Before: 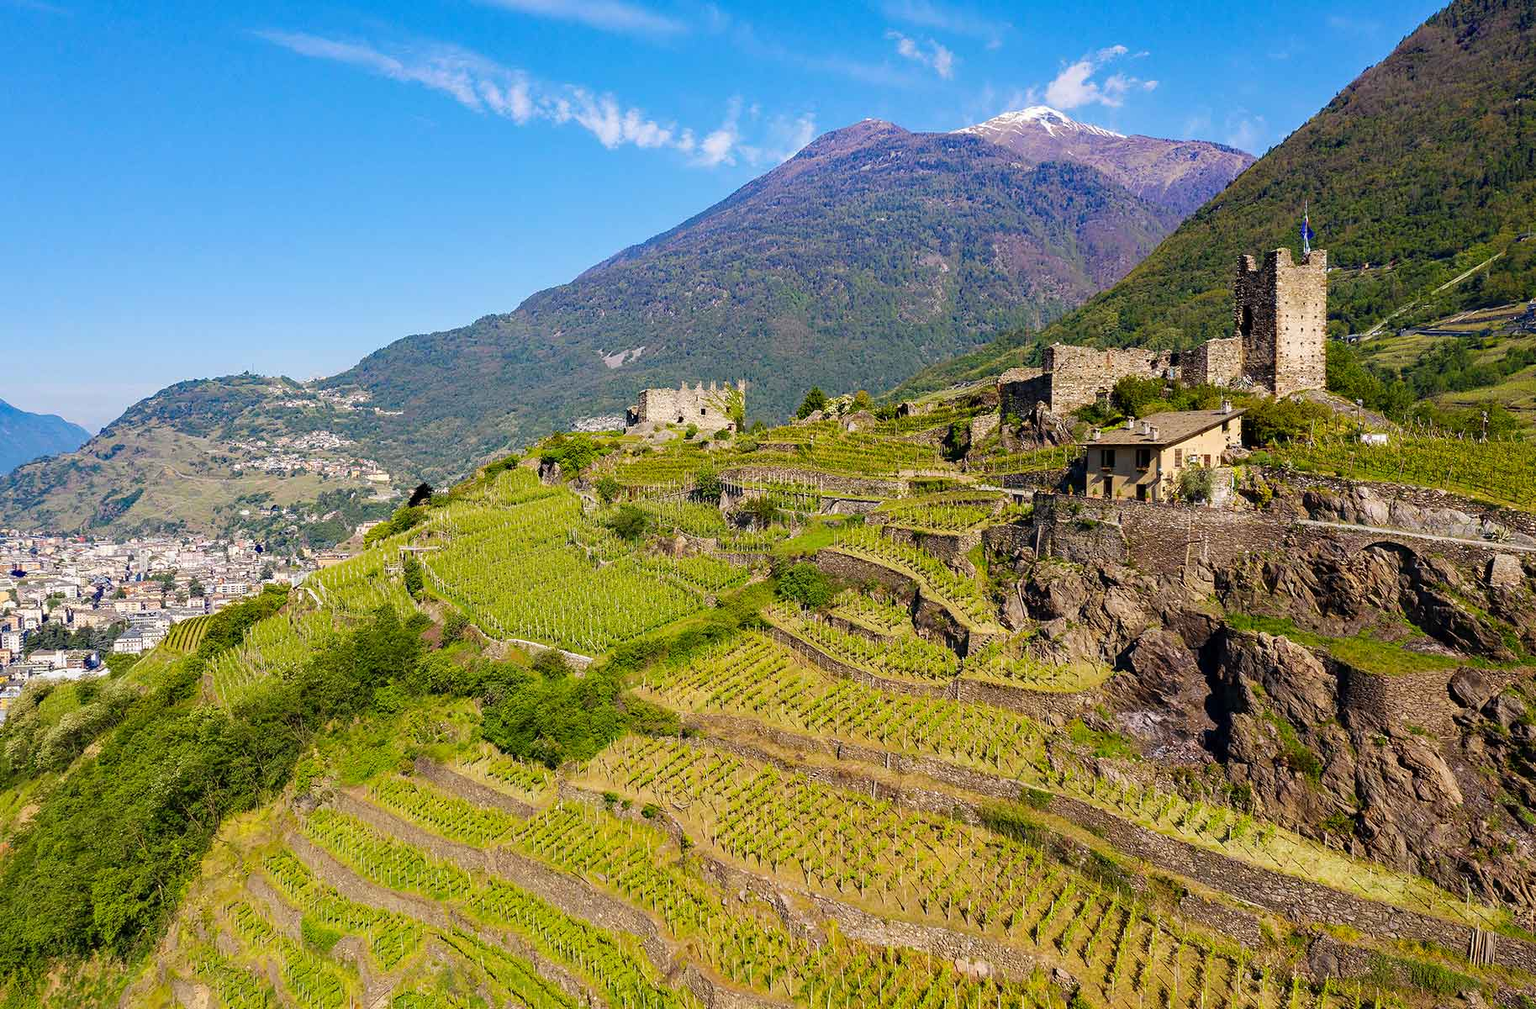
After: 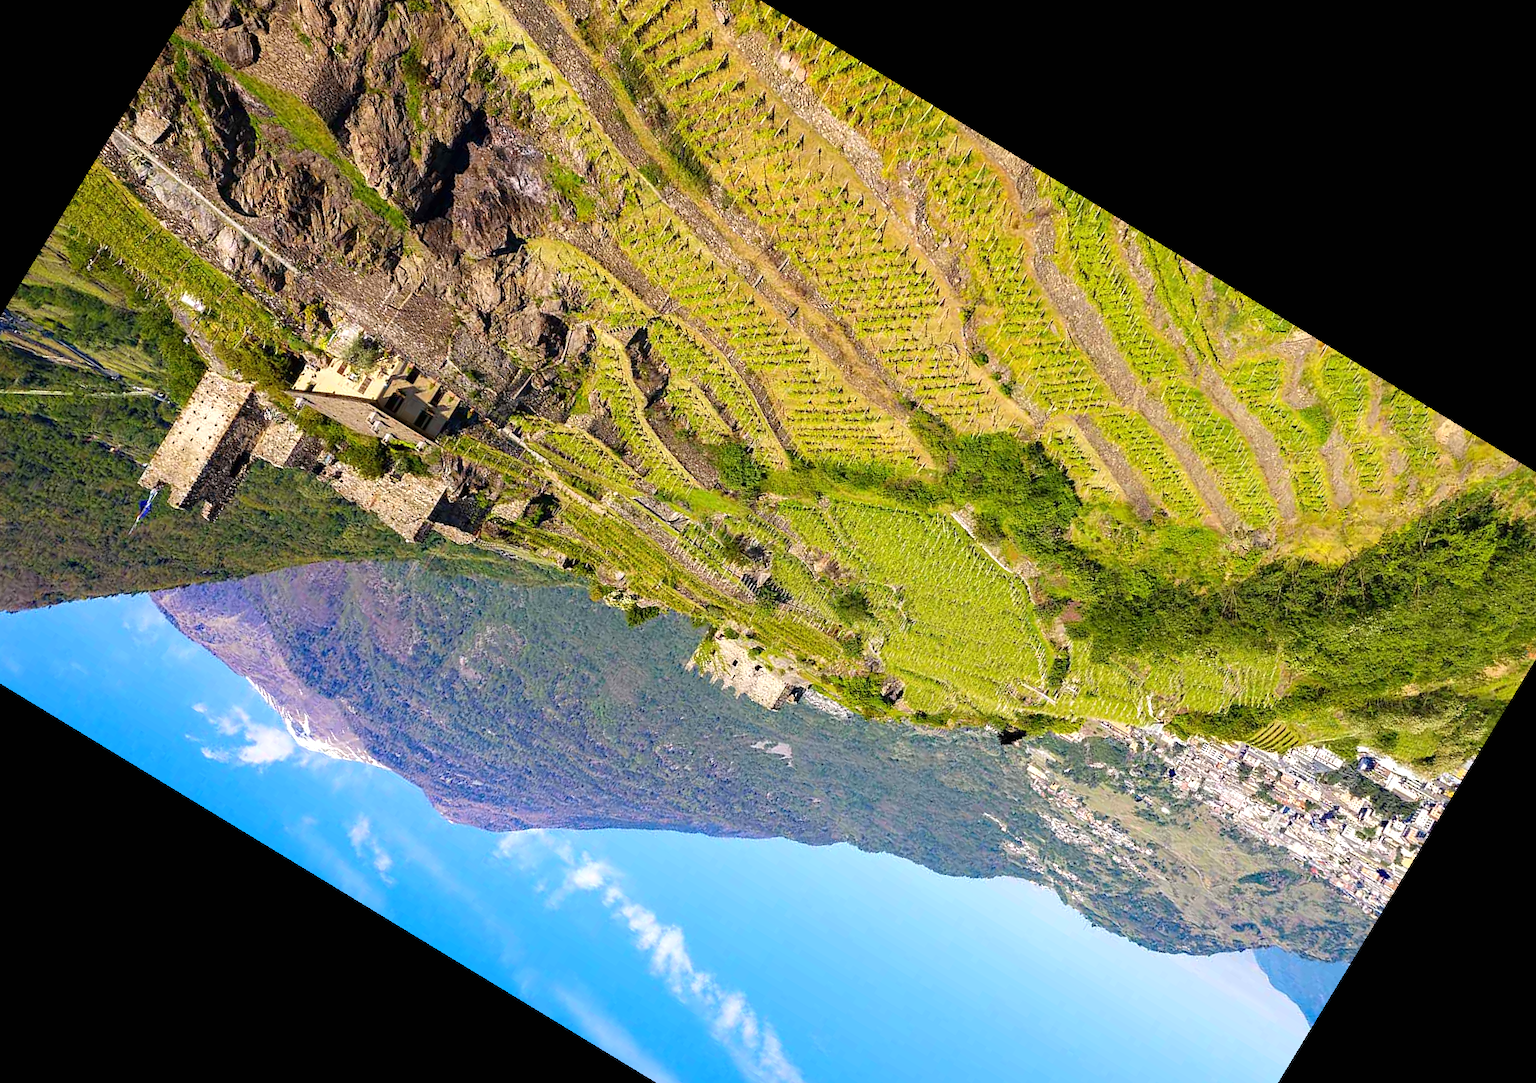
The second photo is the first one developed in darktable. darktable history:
exposure: black level correction 0, exposure 0.4 EV, compensate exposure bias true, compensate highlight preservation false
crop and rotate: angle 148.68°, left 9.111%, top 15.603%, right 4.588%, bottom 17.041%
